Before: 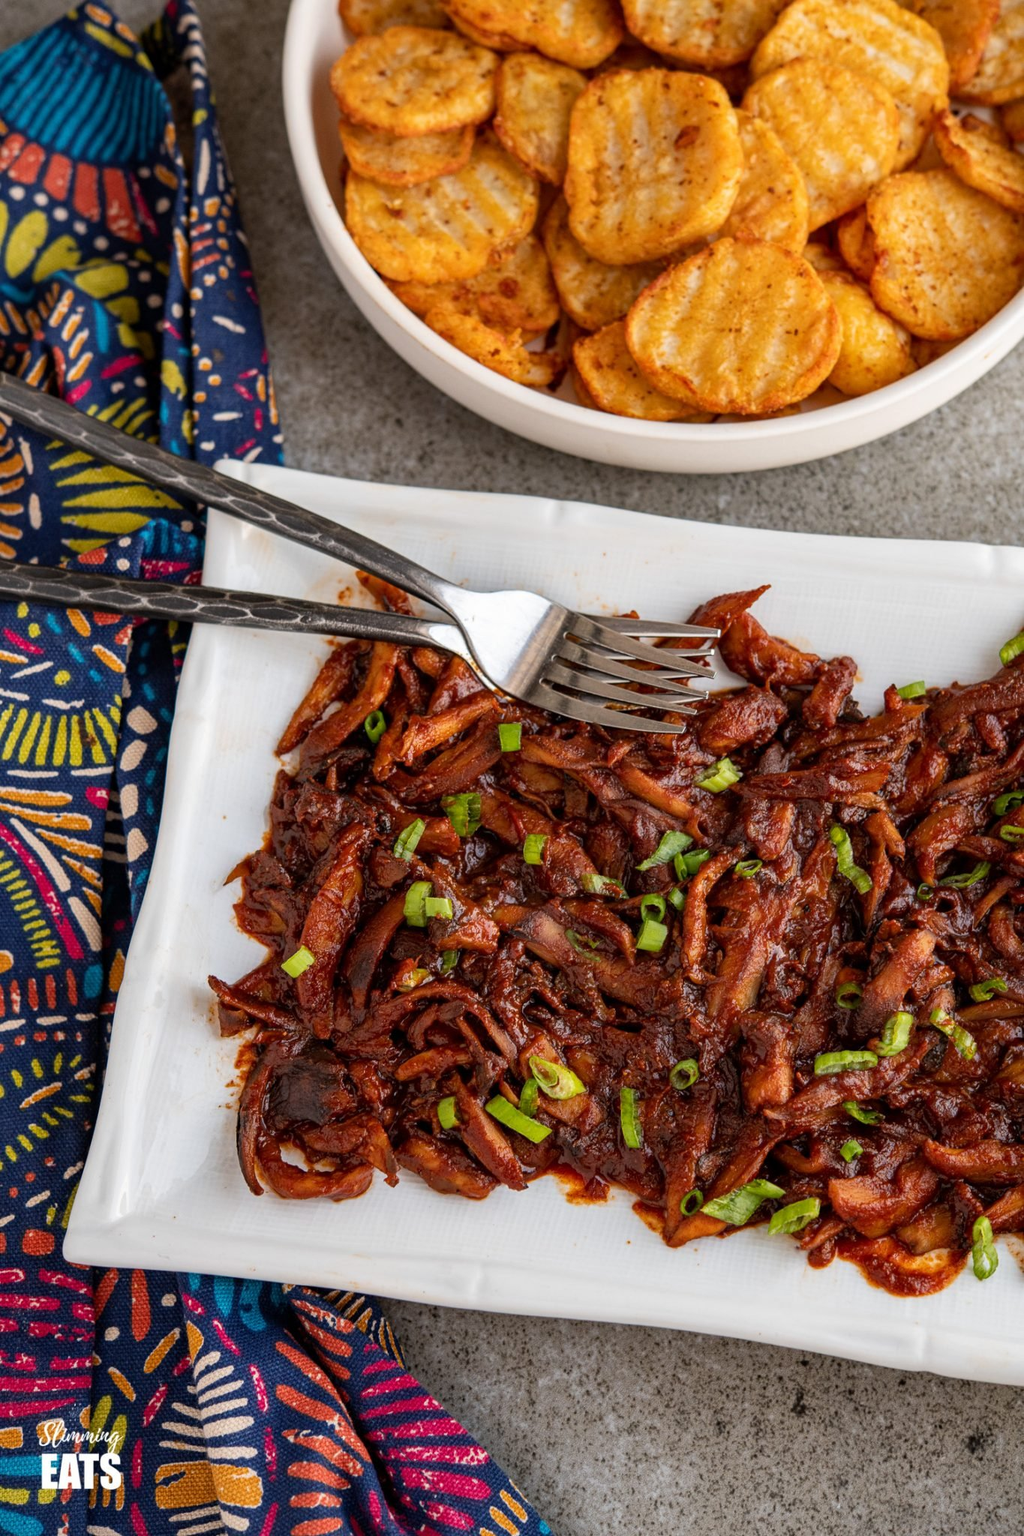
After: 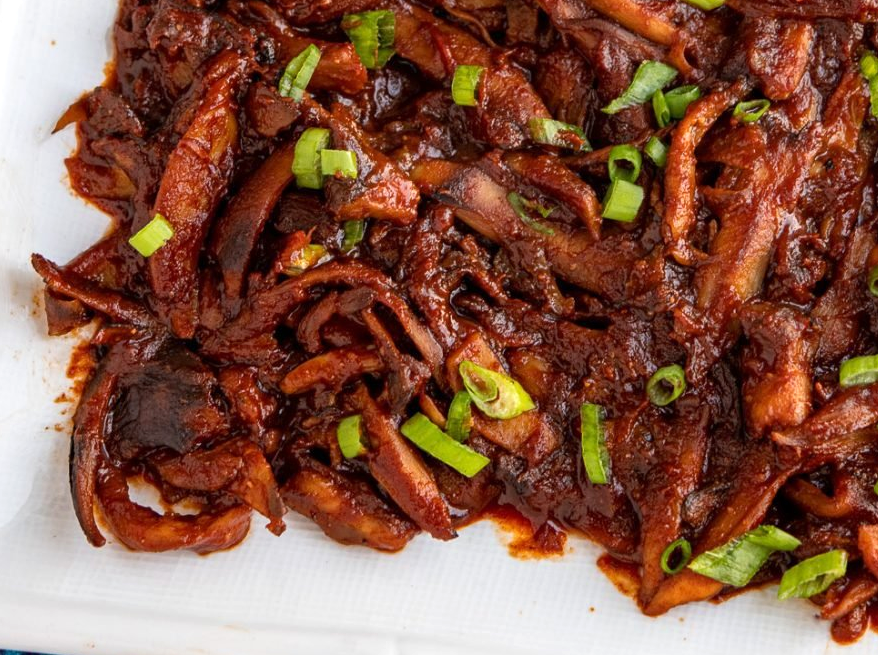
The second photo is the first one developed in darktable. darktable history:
crop: left 18.091%, top 51.13%, right 17.525%, bottom 16.85%
exposure: exposure 0.29 EV, compensate highlight preservation false
